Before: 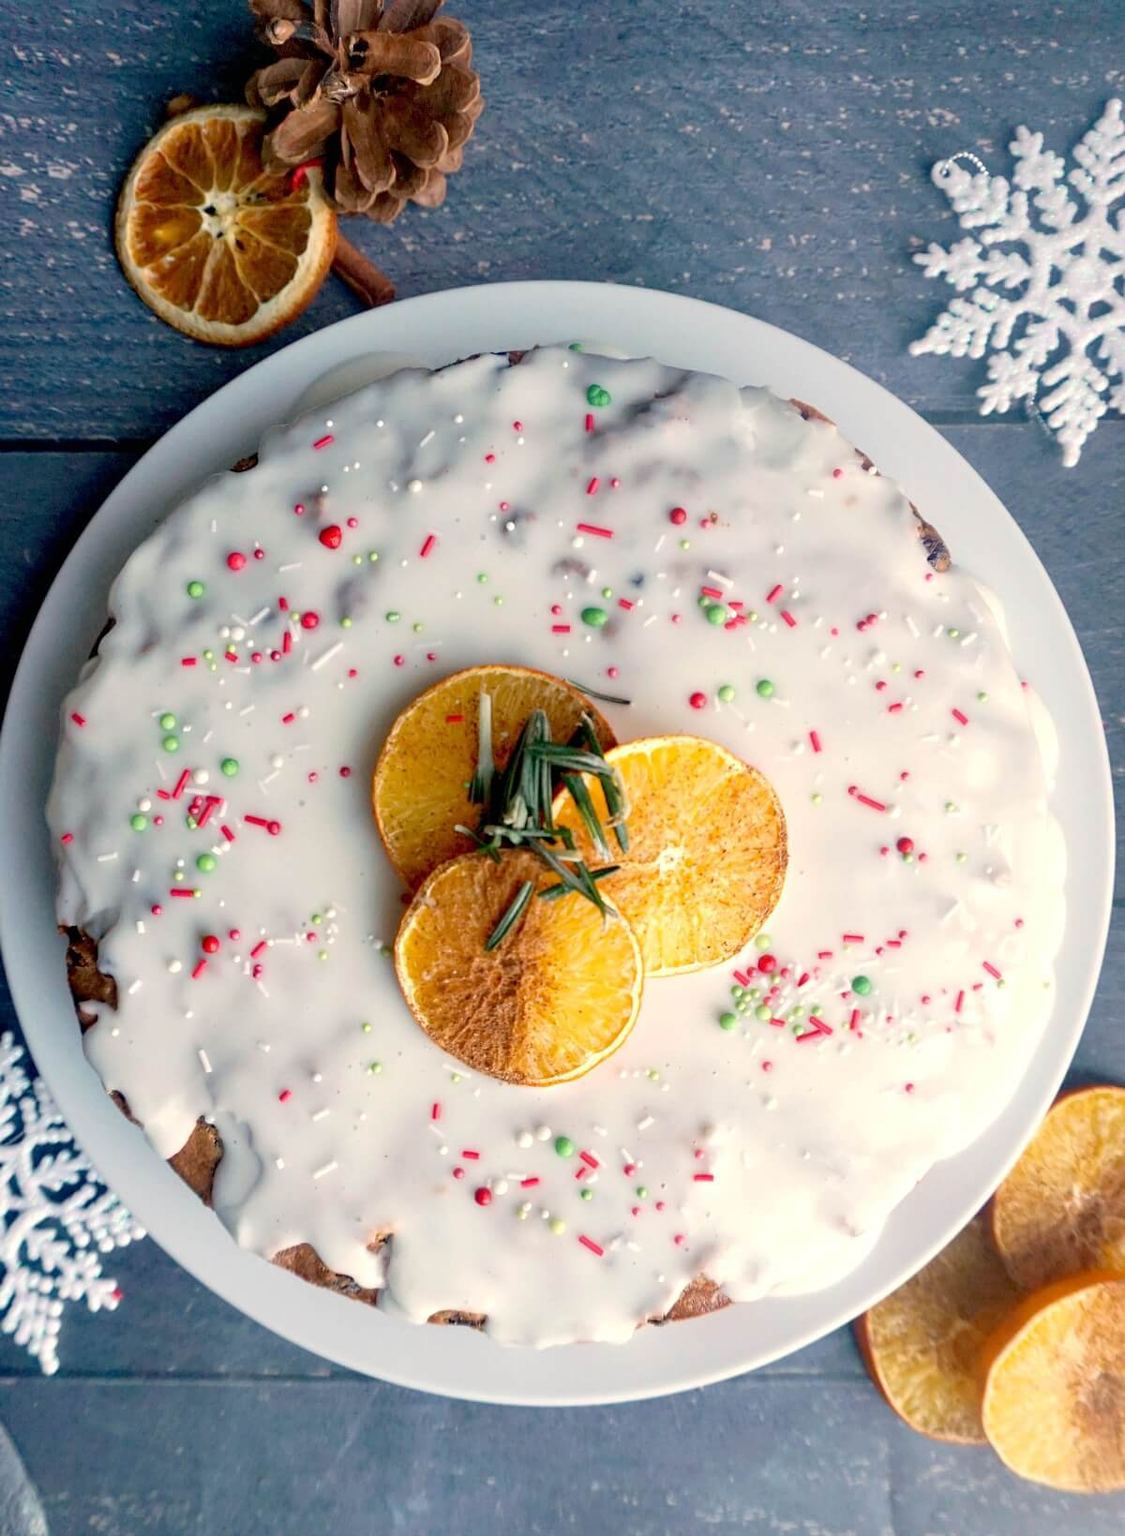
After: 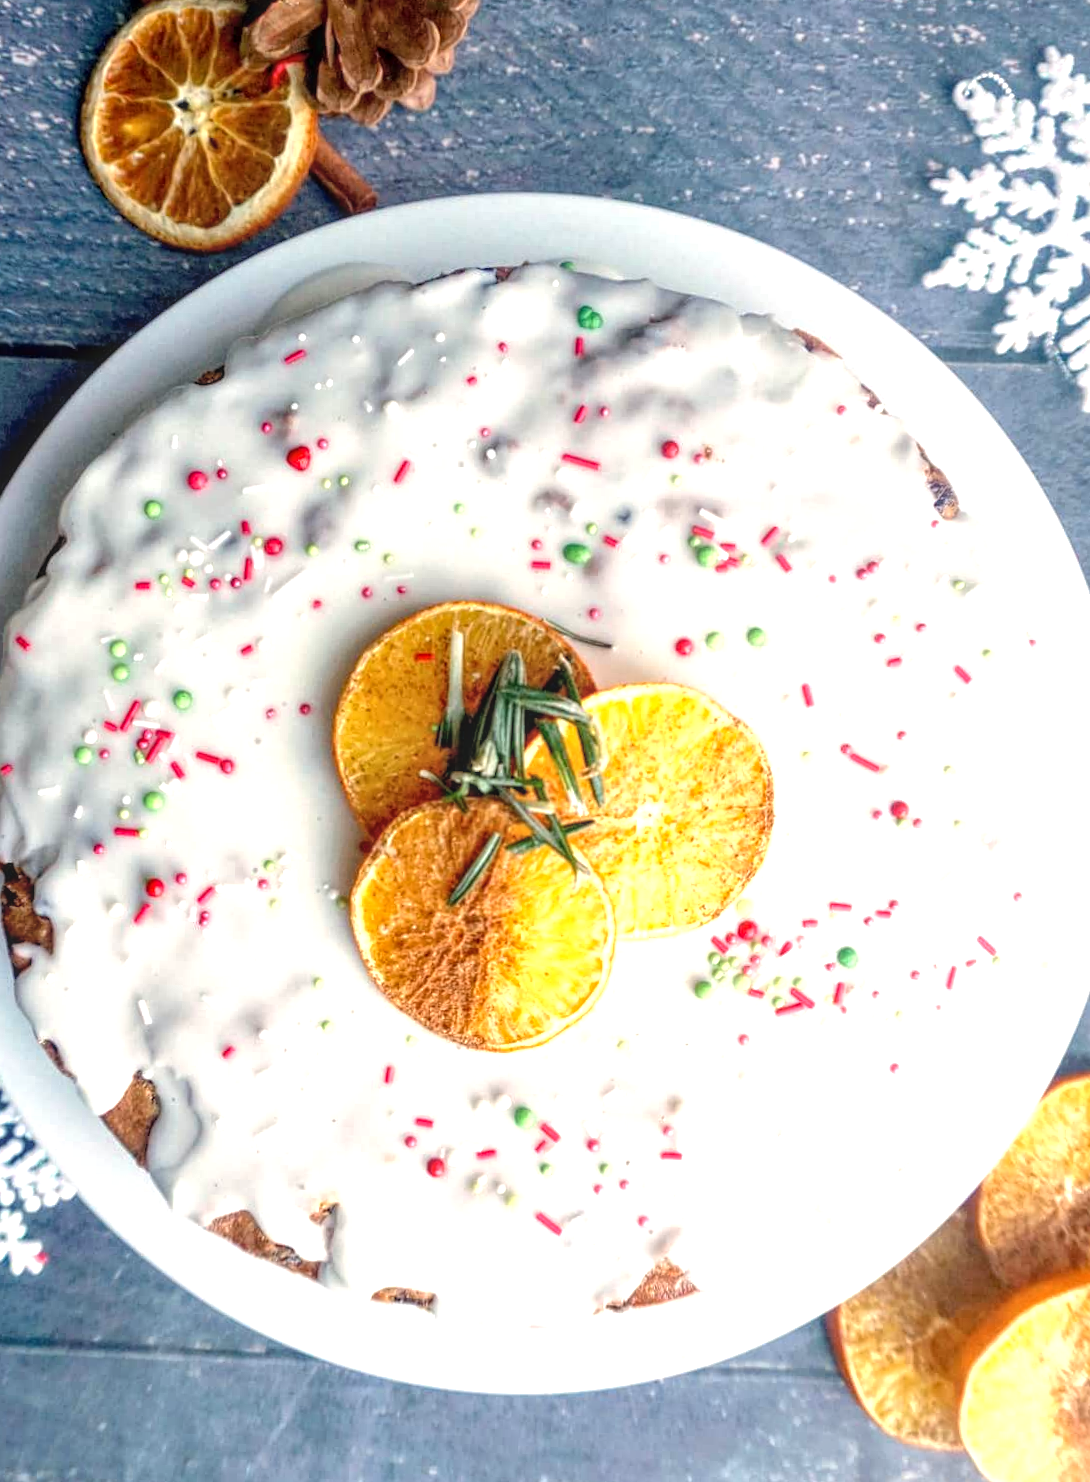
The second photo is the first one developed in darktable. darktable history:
crop and rotate: angle -2.09°, left 3.122%, top 4.361%, right 1.56%, bottom 0.722%
local contrast: highlights 76%, shadows 55%, detail 176%, midtone range 0.213
color balance rgb: shadows lift › chroma 2.021%, shadows lift › hue 48.96°, perceptual saturation grading › global saturation 0.94%, saturation formula JzAzBz (2021)
exposure: exposure 0.6 EV, compensate highlight preservation false
